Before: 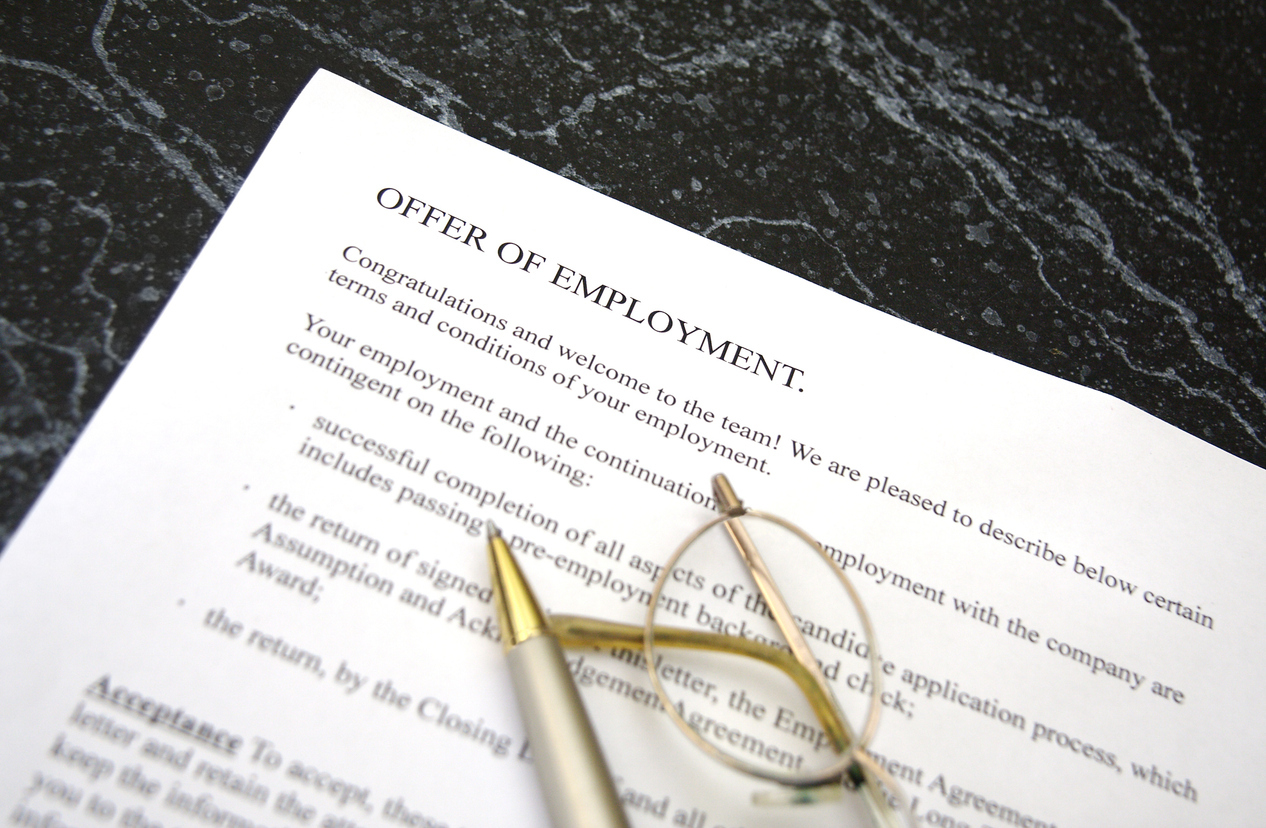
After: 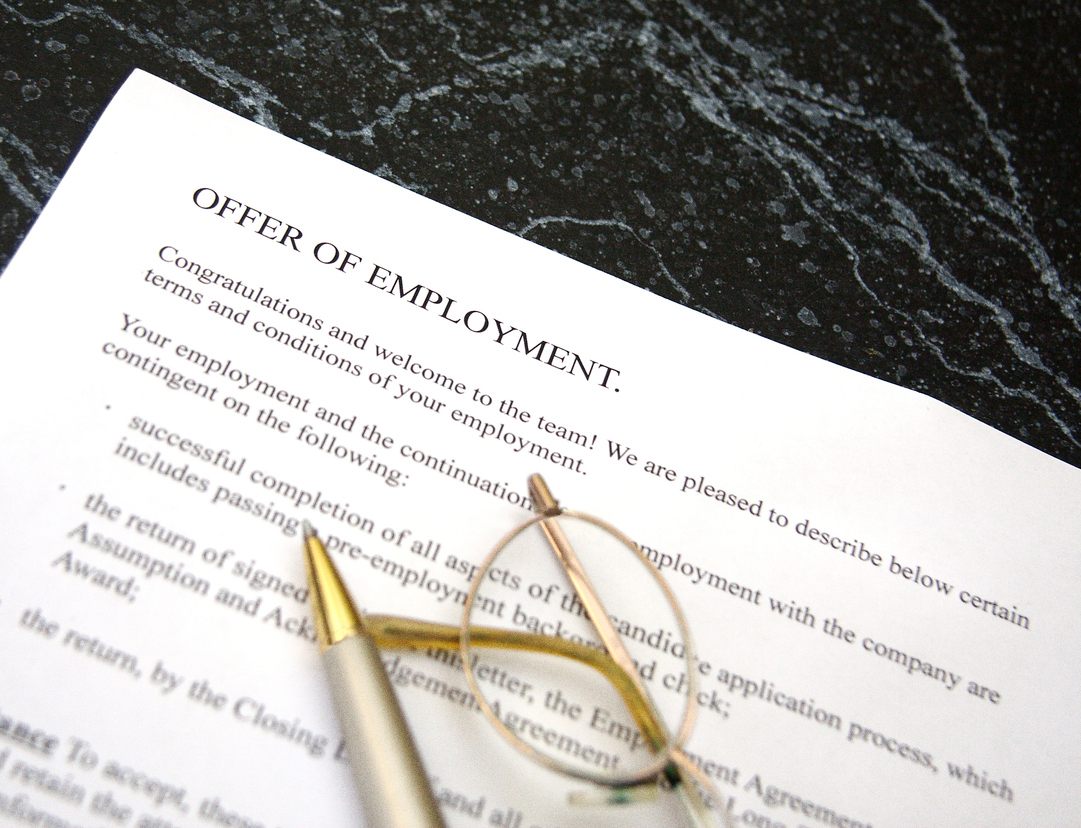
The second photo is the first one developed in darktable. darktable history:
crop and rotate: left 14.584%
grain: on, module defaults
